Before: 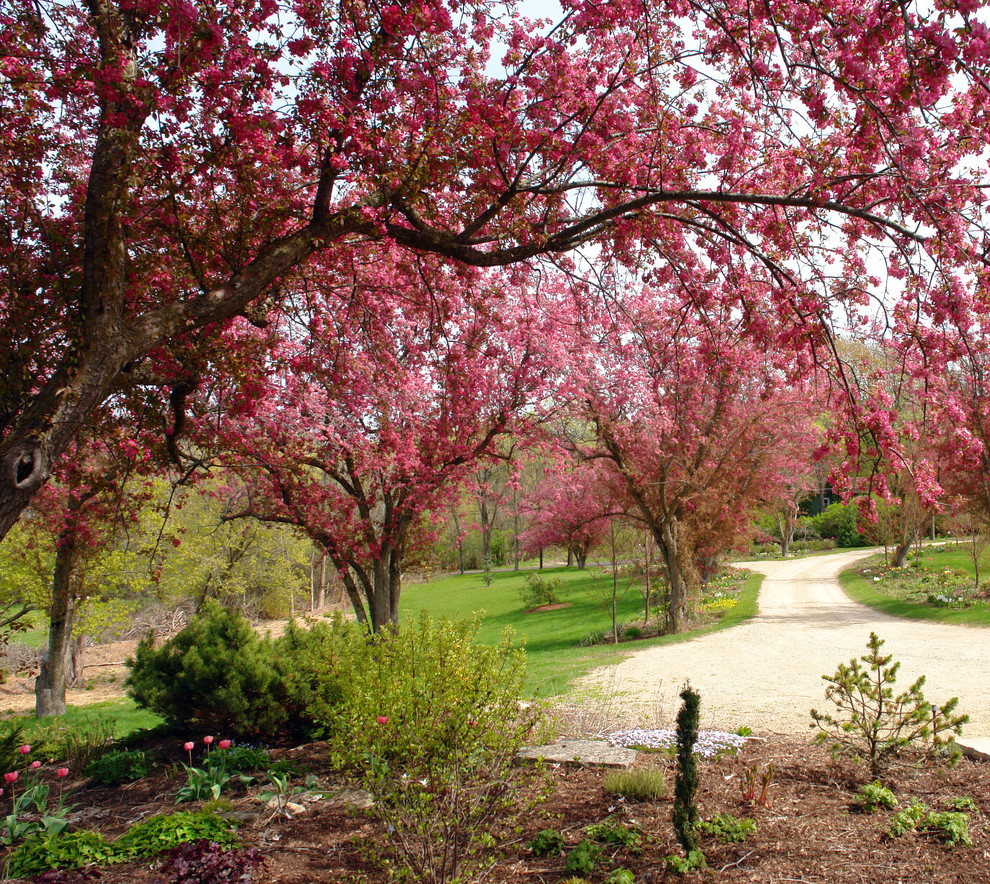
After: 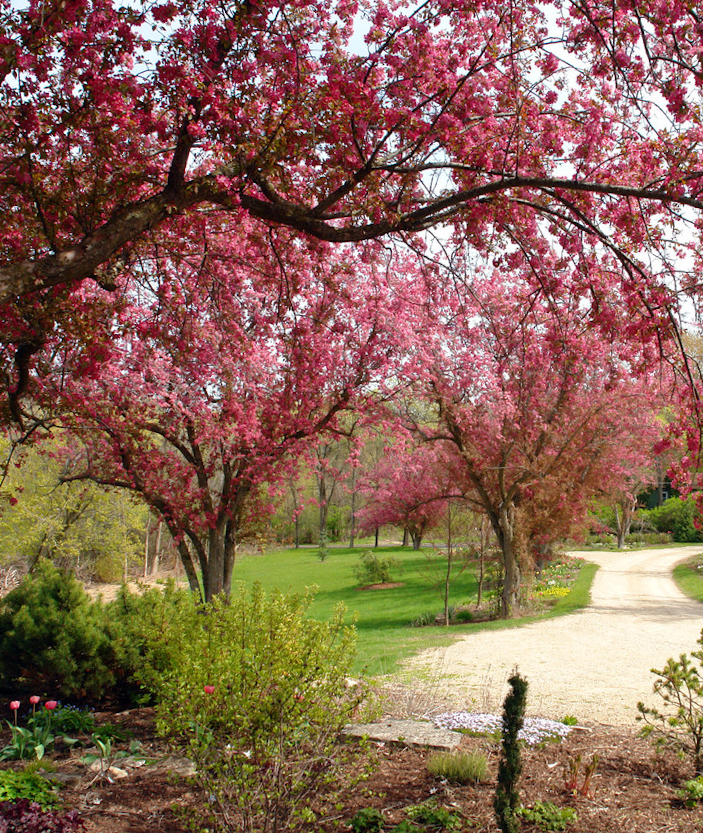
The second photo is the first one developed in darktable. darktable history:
crop and rotate: angle -3.11°, left 14.035%, top 0.029%, right 10.72%, bottom 0.054%
